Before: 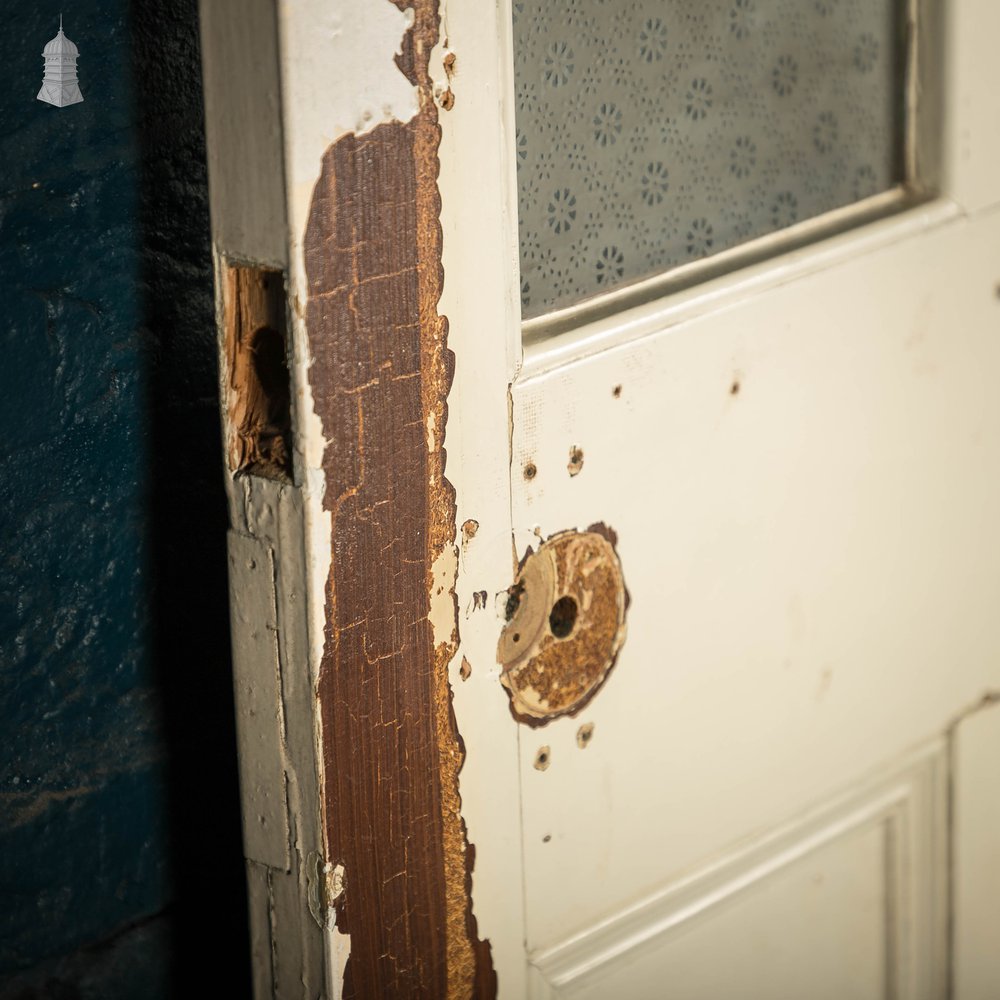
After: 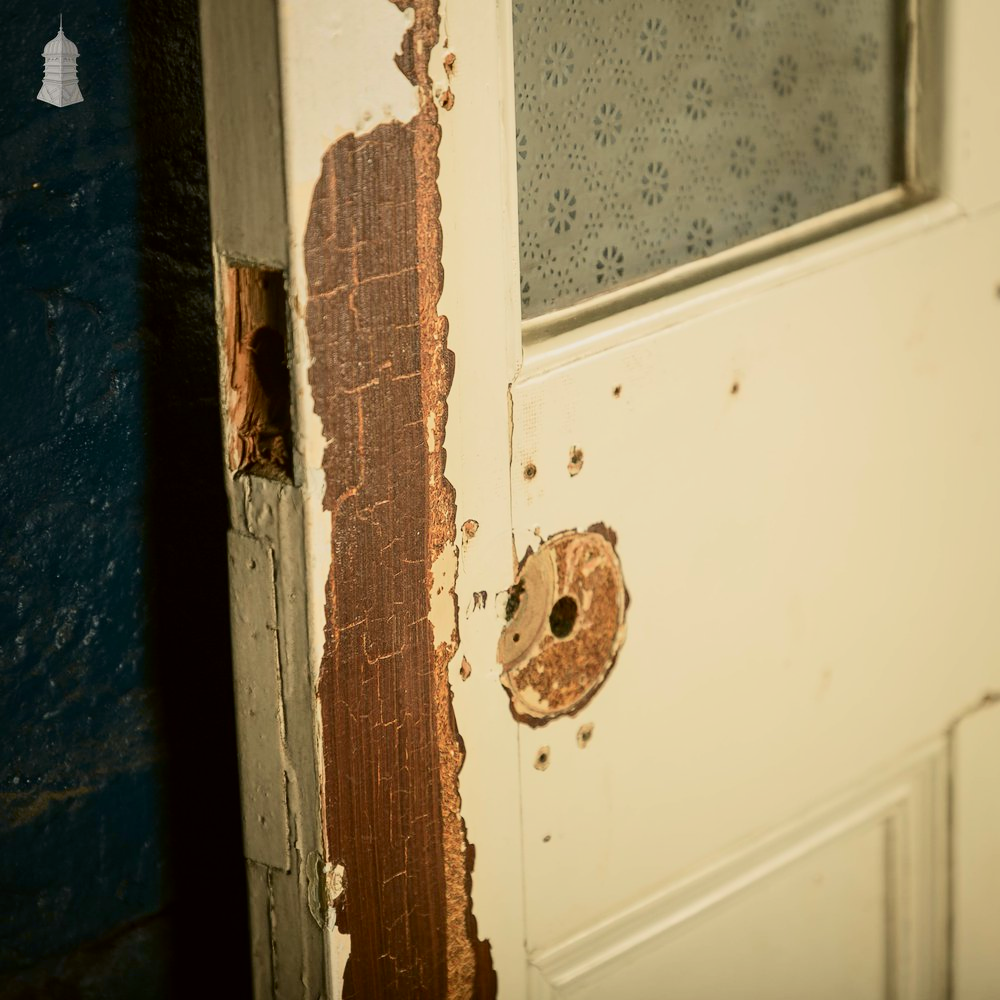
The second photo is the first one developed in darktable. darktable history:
tone curve: curves: ch0 [(0, 0) (0.091, 0.066) (0.184, 0.16) (0.491, 0.519) (0.748, 0.765) (1, 0.919)]; ch1 [(0, 0) (0.179, 0.173) (0.322, 0.32) (0.424, 0.424) (0.502, 0.504) (0.56, 0.575) (0.631, 0.675) (0.777, 0.806) (1, 1)]; ch2 [(0, 0) (0.434, 0.447) (0.485, 0.495) (0.524, 0.563) (0.676, 0.691) (1, 1)], color space Lab, independent channels, preserve colors none
